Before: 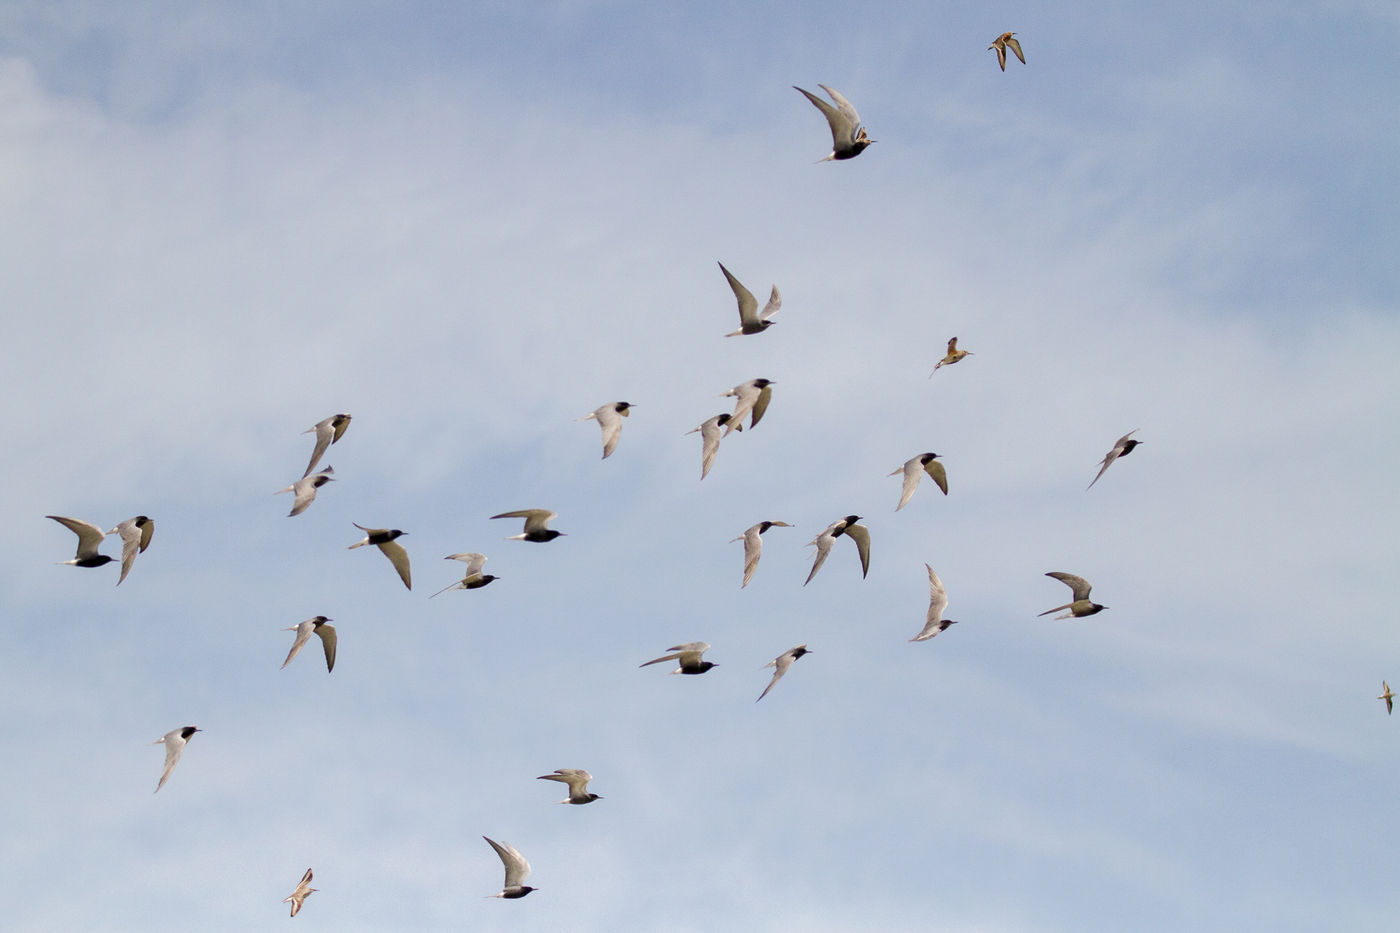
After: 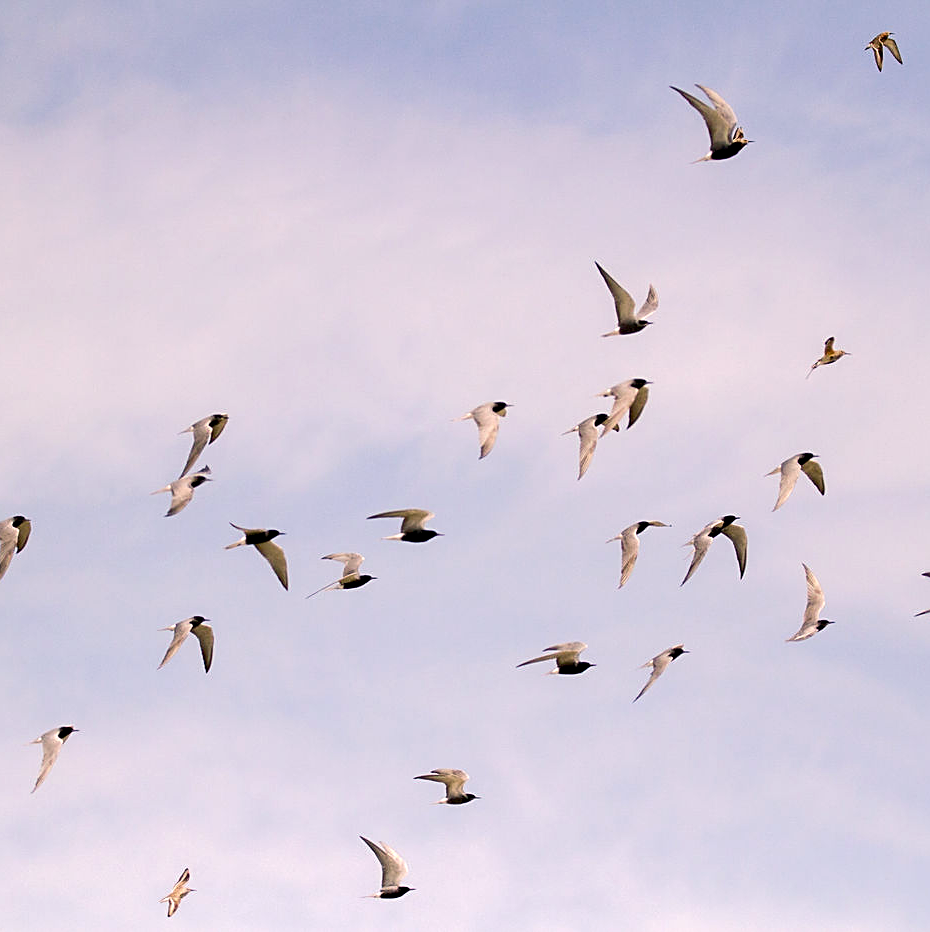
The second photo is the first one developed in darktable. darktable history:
exposure: black level correction 0.012, compensate highlight preservation false
tone equalizer: -8 EV -0.439 EV, -7 EV -0.358 EV, -6 EV -0.356 EV, -5 EV -0.205 EV, -3 EV 0.253 EV, -2 EV 0.332 EV, -1 EV 0.415 EV, +0 EV 0.43 EV, edges refinement/feathering 500, mask exposure compensation -1.57 EV, preserve details no
sharpen: on, module defaults
color balance rgb: highlights gain › chroma 2.447%, highlights gain › hue 36.06°, perceptual saturation grading › global saturation 14.792%
contrast equalizer: octaves 7, y [[0.531, 0.548, 0.559, 0.557, 0.544, 0.527], [0.5 ×6], [0.5 ×6], [0 ×6], [0 ×6]], mix -0.306
crop and rotate: left 8.857%, right 24.663%
